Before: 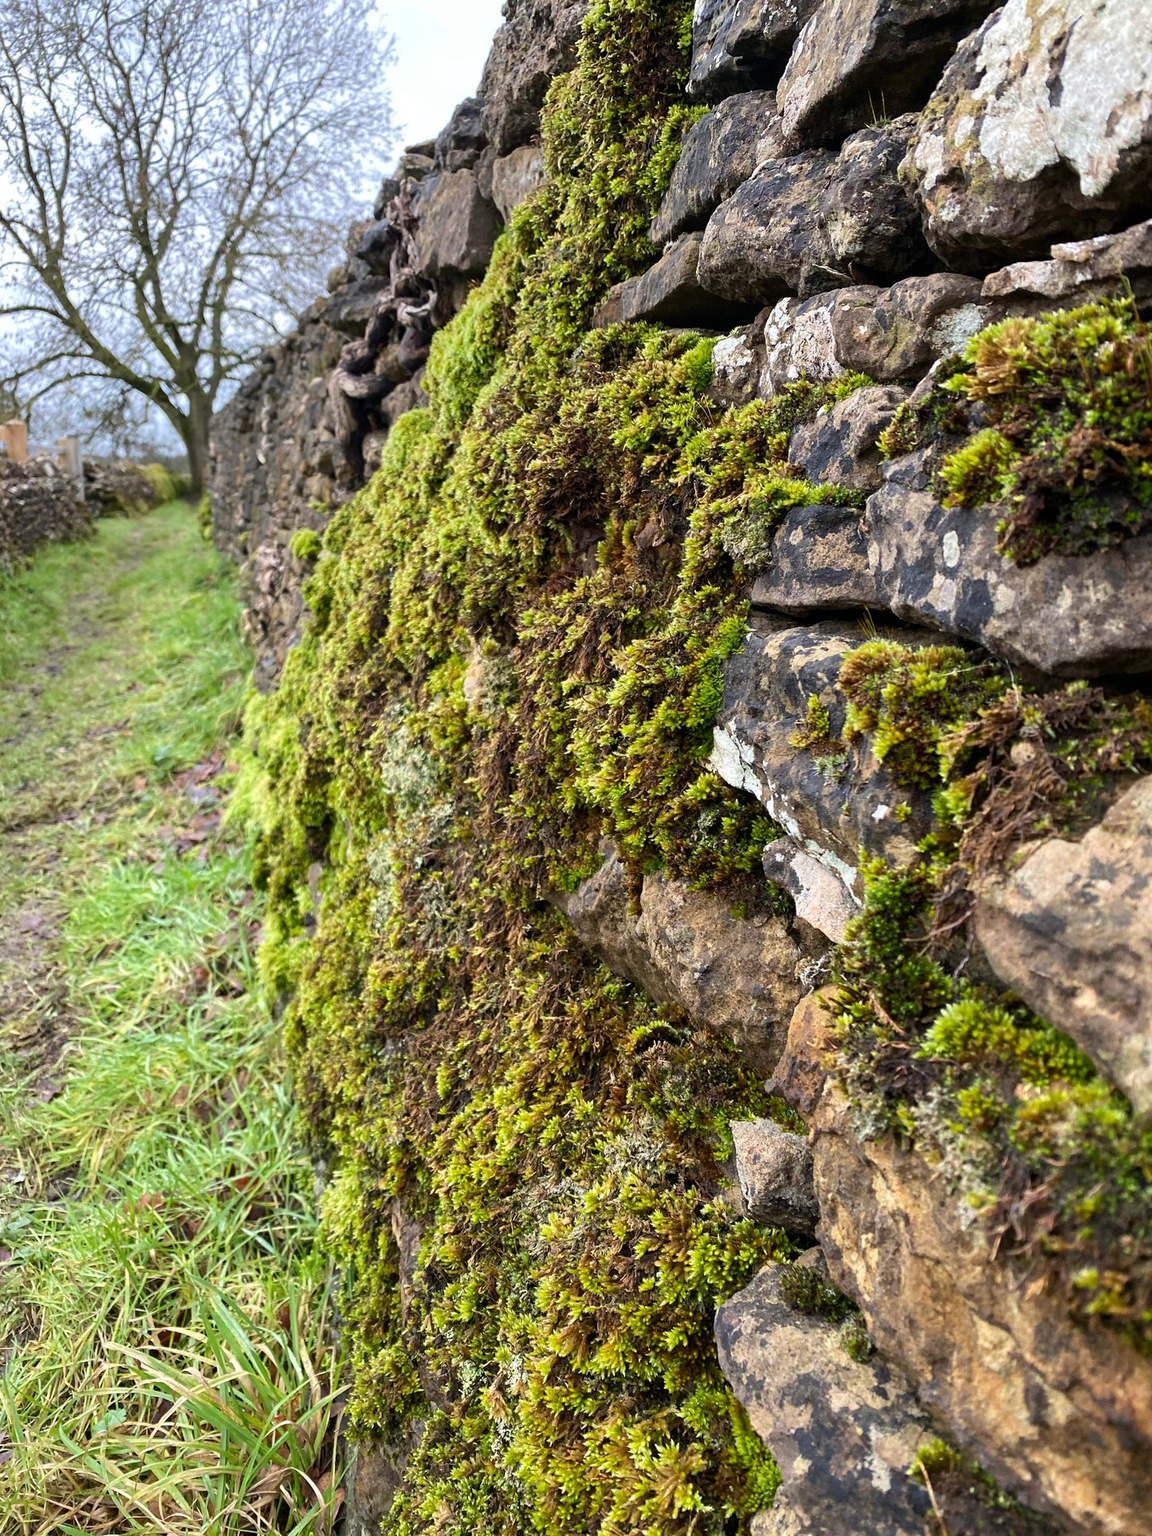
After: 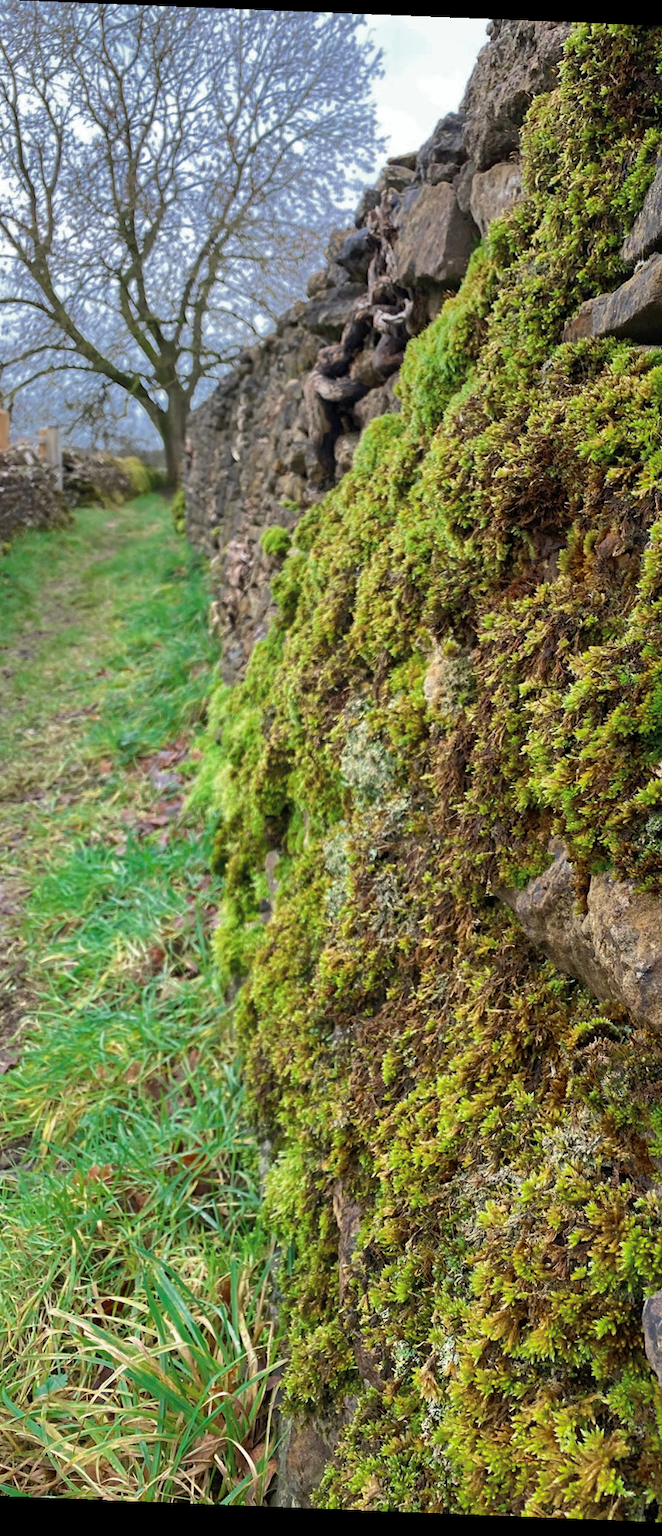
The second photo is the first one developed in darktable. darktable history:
crop: left 5.114%, right 38.589%
shadows and highlights: on, module defaults
color balance rgb: perceptual saturation grading › global saturation 20%, global vibrance 20%
rotate and perspective: rotation 2.27°, automatic cropping off
color zones: curves: ch0 [(0, 0.5) (0.125, 0.4) (0.25, 0.5) (0.375, 0.4) (0.5, 0.4) (0.625, 0.35) (0.75, 0.35) (0.875, 0.5)]; ch1 [(0, 0.35) (0.125, 0.45) (0.25, 0.35) (0.375, 0.35) (0.5, 0.35) (0.625, 0.35) (0.75, 0.45) (0.875, 0.35)]; ch2 [(0, 0.6) (0.125, 0.5) (0.25, 0.5) (0.375, 0.6) (0.5, 0.6) (0.625, 0.5) (0.75, 0.5) (0.875, 0.5)]
